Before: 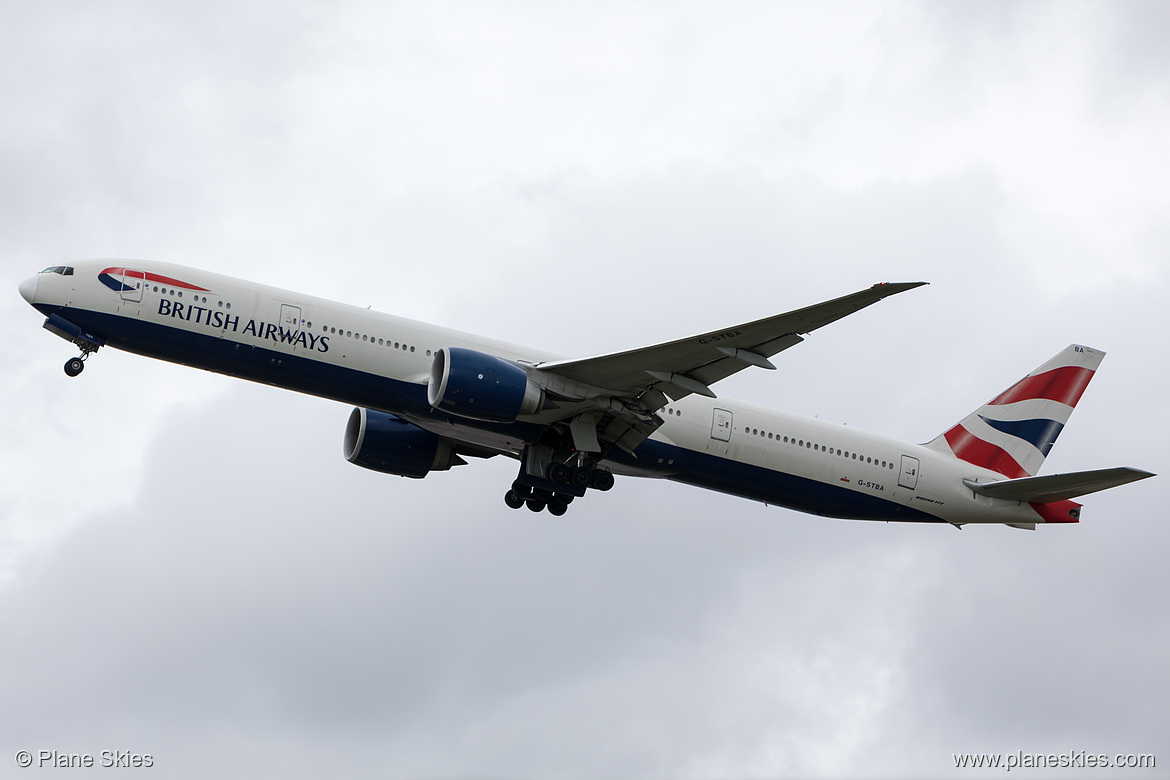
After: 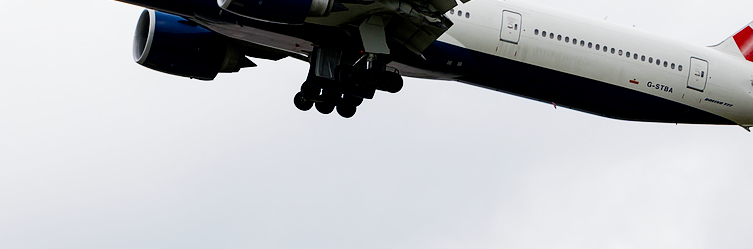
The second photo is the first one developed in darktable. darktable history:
crop: left 18.091%, top 51.13%, right 17.525%, bottom 16.85%
color balance rgb: perceptual saturation grading › global saturation 20%, global vibrance 20%
filmic rgb: middle gray luminance 12.74%, black relative exposure -10.13 EV, white relative exposure 3.47 EV, threshold 6 EV, target black luminance 0%, hardness 5.74, latitude 44.69%, contrast 1.221, highlights saturation mix 5%, shadows ↔ highlights balance 26.78%, add noise in highlights 0, preserve chrominance no, color science v3 (2019), use custom middle-gray values true, iterations of high-quality reconstruction 0, contrast in highlights soft, enable highlight reconstruction true
